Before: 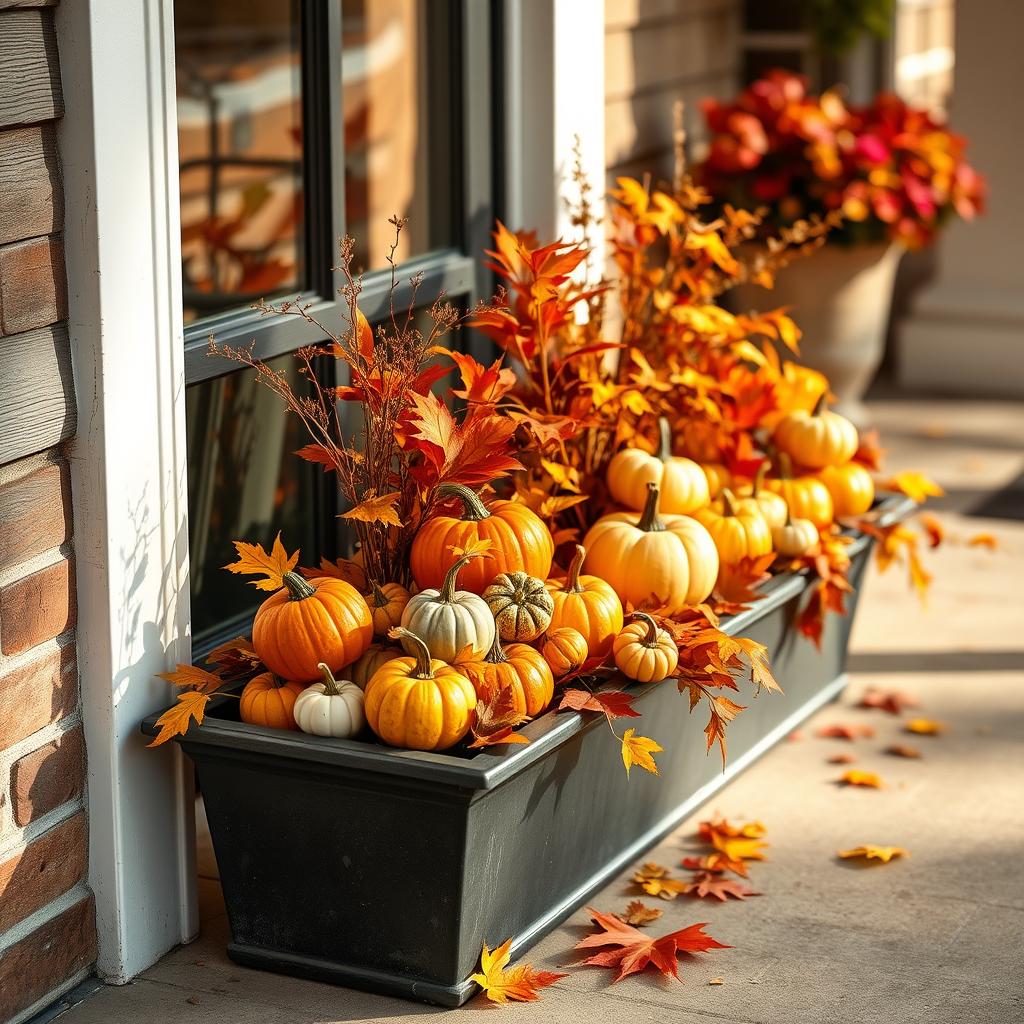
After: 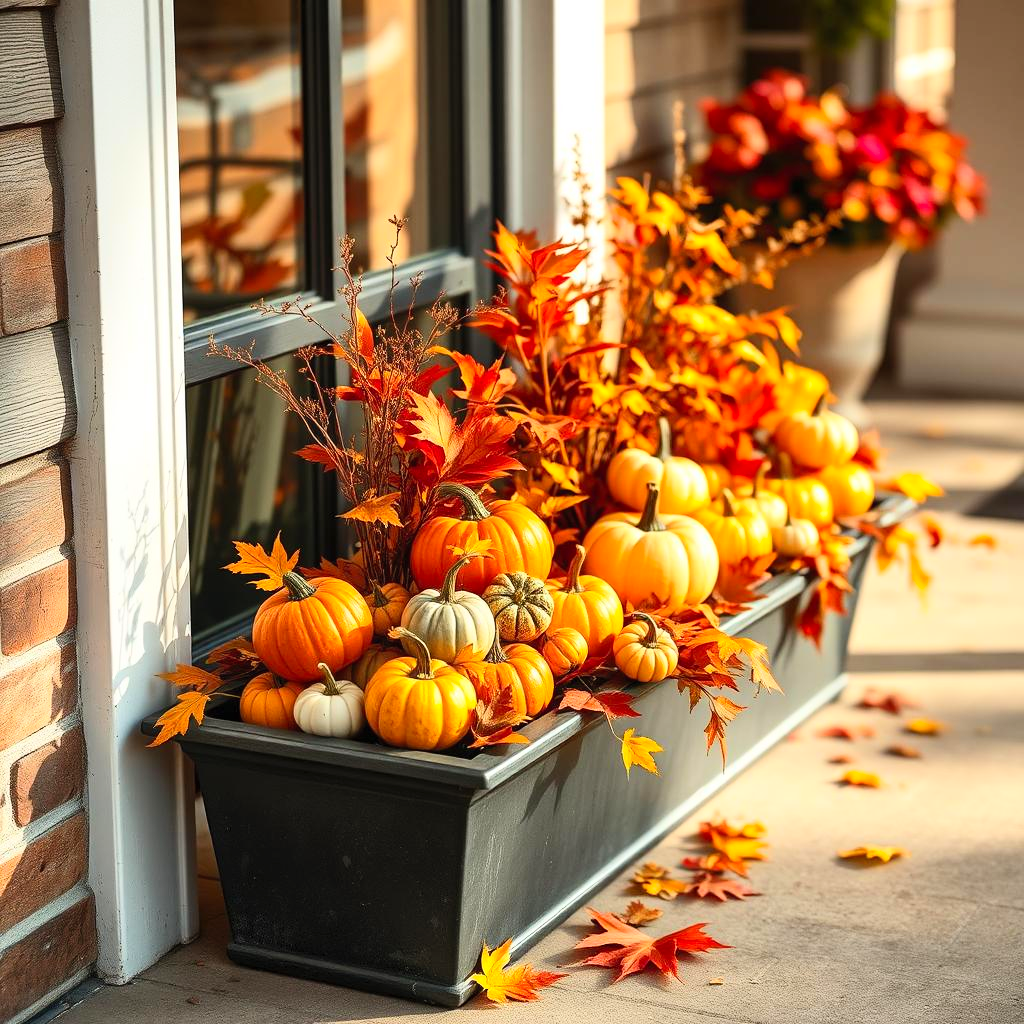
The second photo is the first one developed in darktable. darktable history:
contrast brightness saturation: contrast 0.197, brightness 0.167, saturation 0.221
